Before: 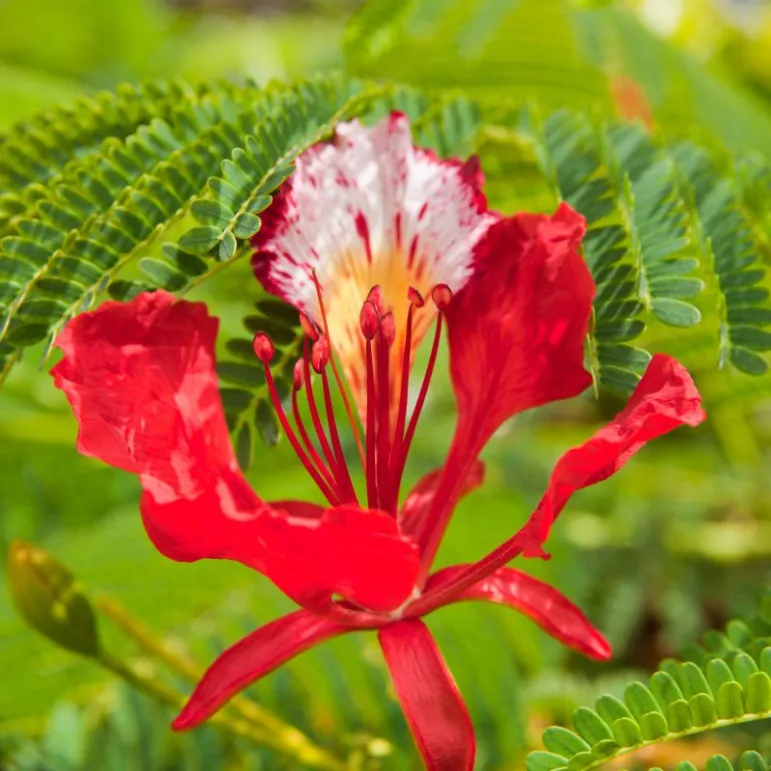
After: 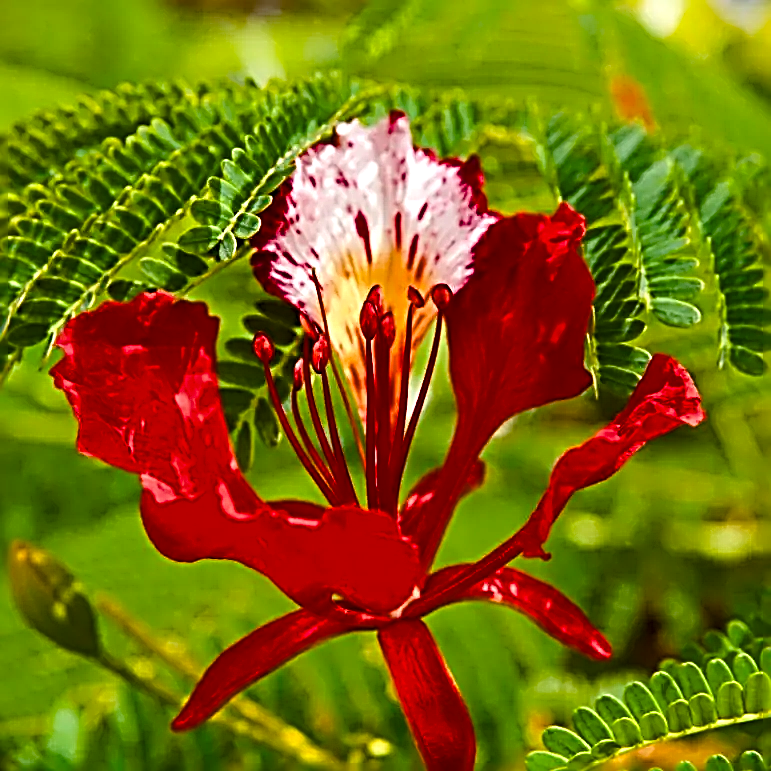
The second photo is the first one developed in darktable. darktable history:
sharpen: radius 3.157, amount 1.731
color balance rgb: perceptual saturation grading › global saturation 34.84%, perceptual saturation grading › highlights -29.977%, perceptual saturation grading › shadows 36.165%, perceptual brilliance grading › highlights 14.193%, perceptual brilliance grading › shadows -18.376%, global vibrance 10.379%, saturation formula JzAzBz (2021)
